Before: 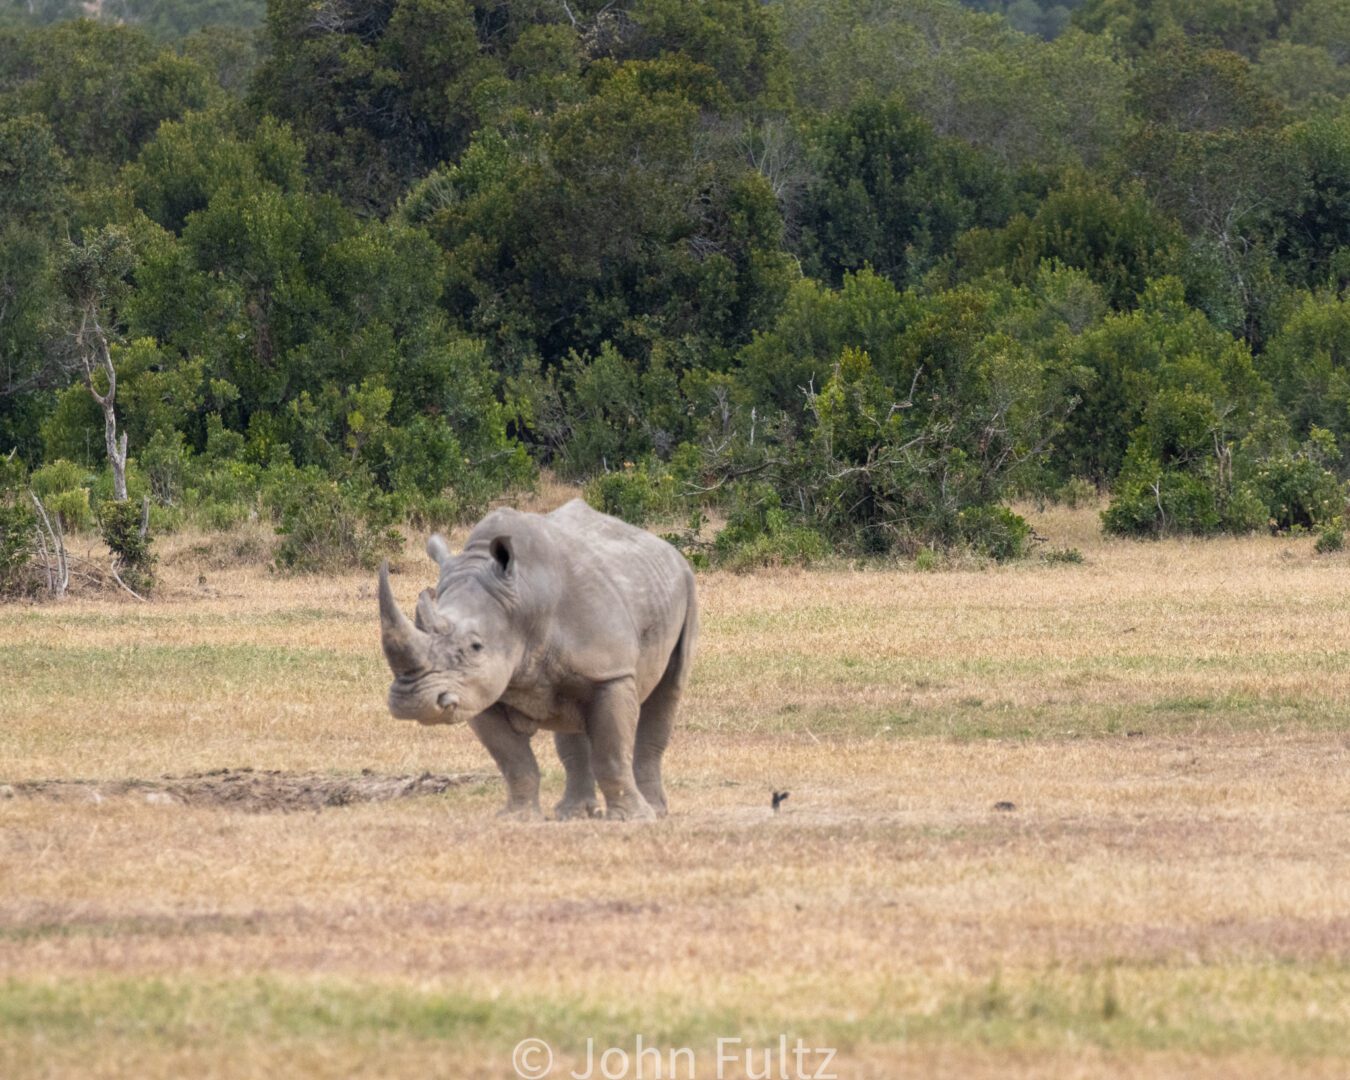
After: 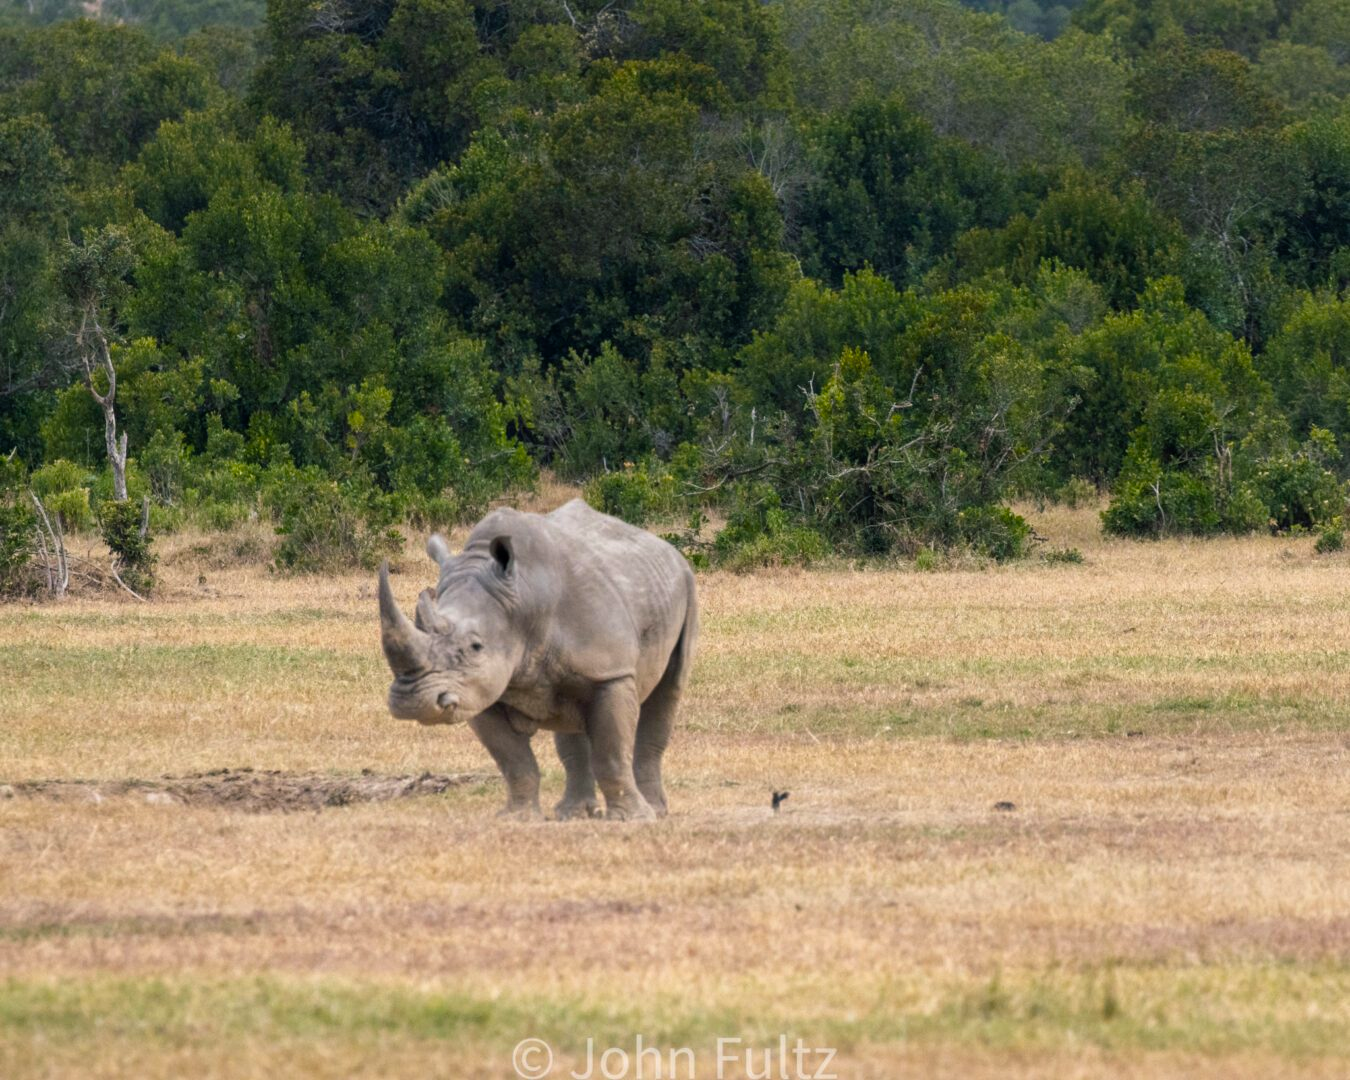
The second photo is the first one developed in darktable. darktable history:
color balance rgb: shadows lift › luminance -7.895%, shadows lift › chroma 2.434%, shadows lift › hue 166.45°, power › luminance -9.013%, perceptual saturation grading › global saturation -1.802%, perceptual saturation grading › highlights -8.286%, perceptual saturation grading › mid-tones 7.931%, perceptual saturation grading › shadows 3.815%, global vibrance 40.049%
